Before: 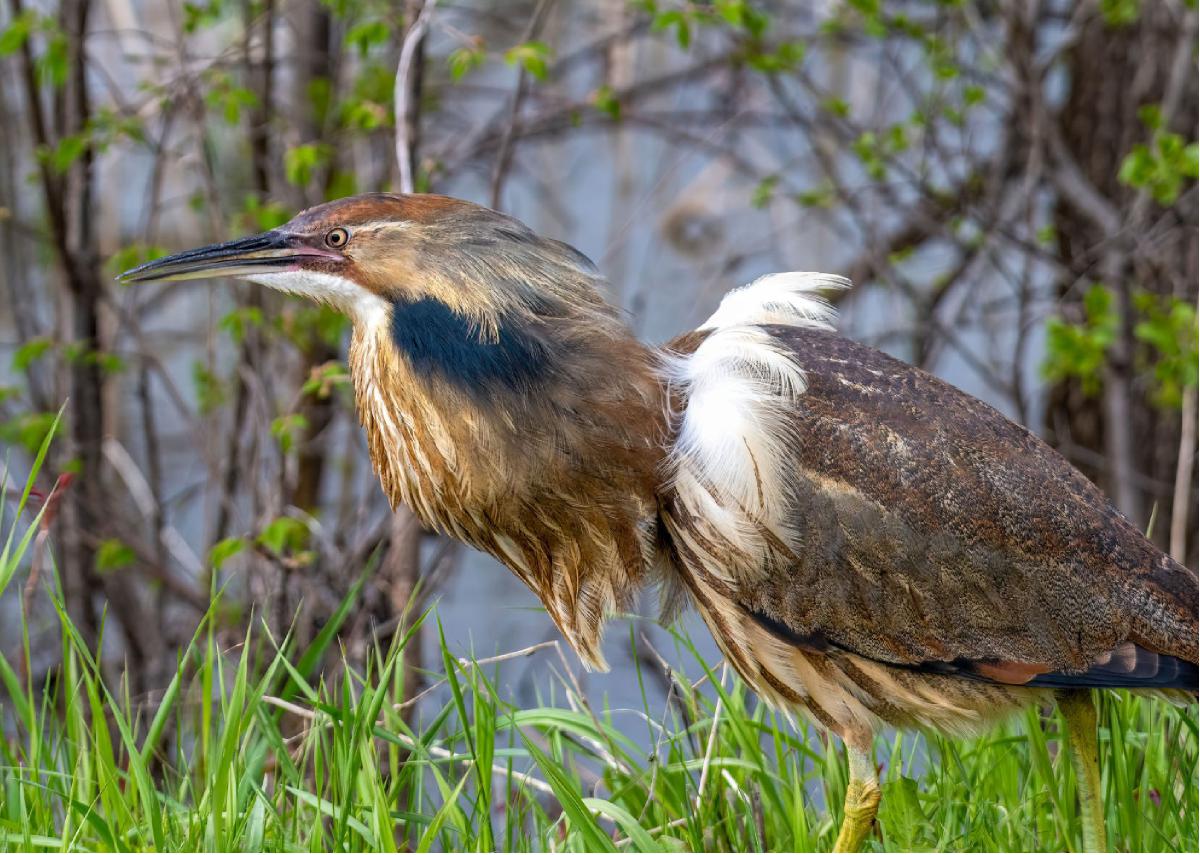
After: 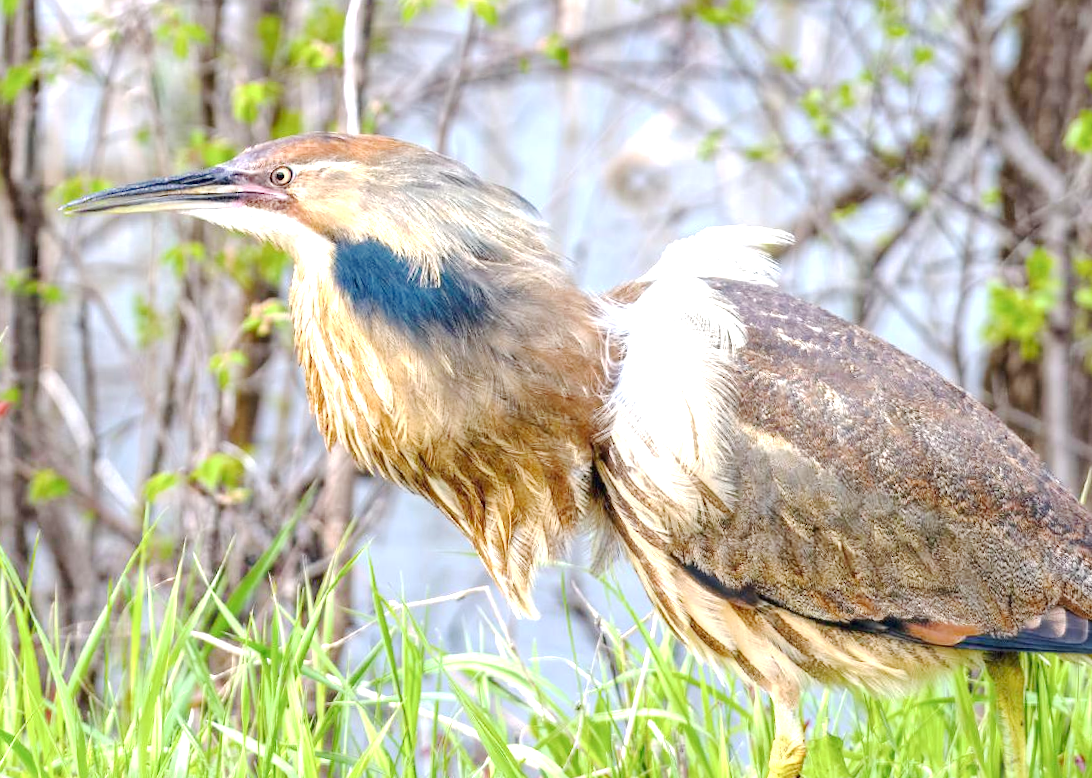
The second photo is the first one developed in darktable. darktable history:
base curve: curves: ch0 [(0, 0) (0.158, 0.273) (0.879, 0.895) (1, 1)], preserve colors none
exposure: black level correction 0, exposure 1.4 EV, compensate highlight preservation false
crop and rotate: angle -1.96°, left 3.097%, top 4.154%, right 1.586%, bottom 0.529%
